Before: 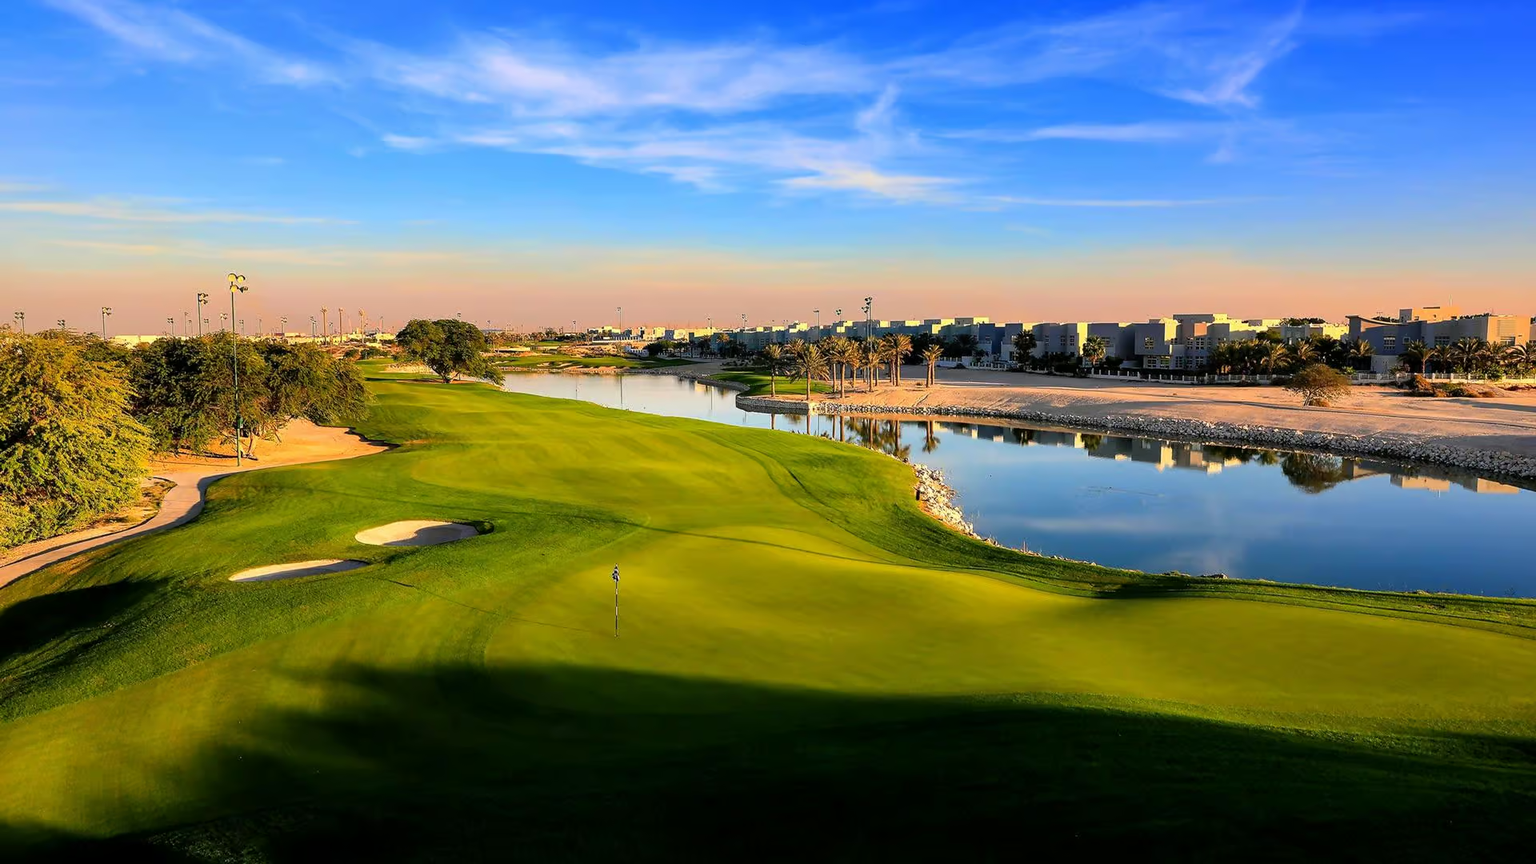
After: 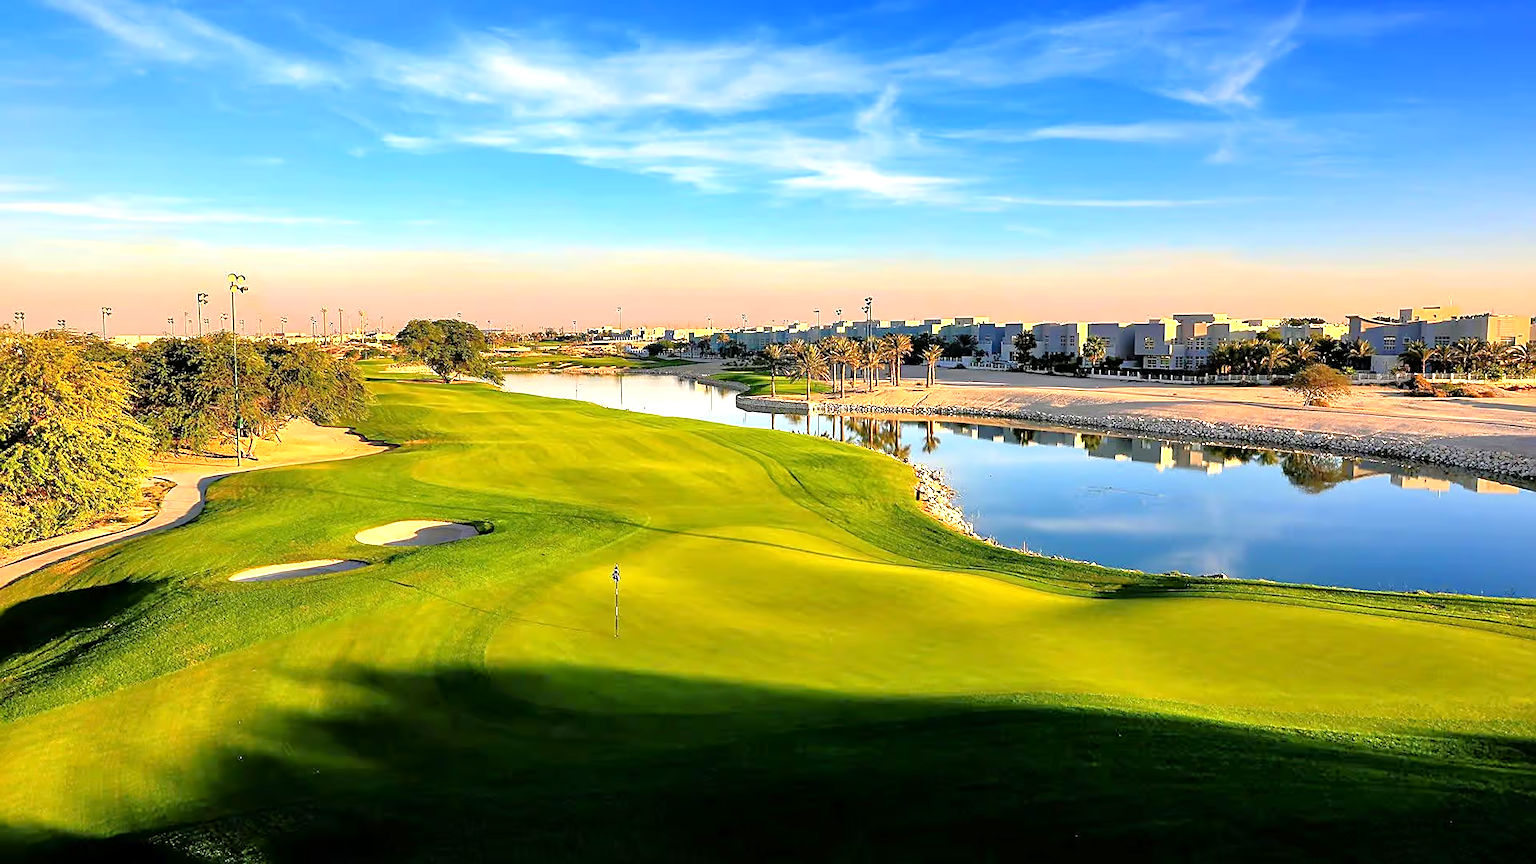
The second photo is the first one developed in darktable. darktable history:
exposure: exposure 0.648 EV, compensate highlight preservation false
tone equalizer: -7 EV 0.15 EV, -6 EV 0.6 EV, -5 EV 1.15 EV, -4 EV 1.33 EV, -3 EV 1.15 EV, -2 EV 0.6 EV, -1 EV 0.15 EV, mask exposure compensation -0.5 EV
sharpen: on, module defaults
